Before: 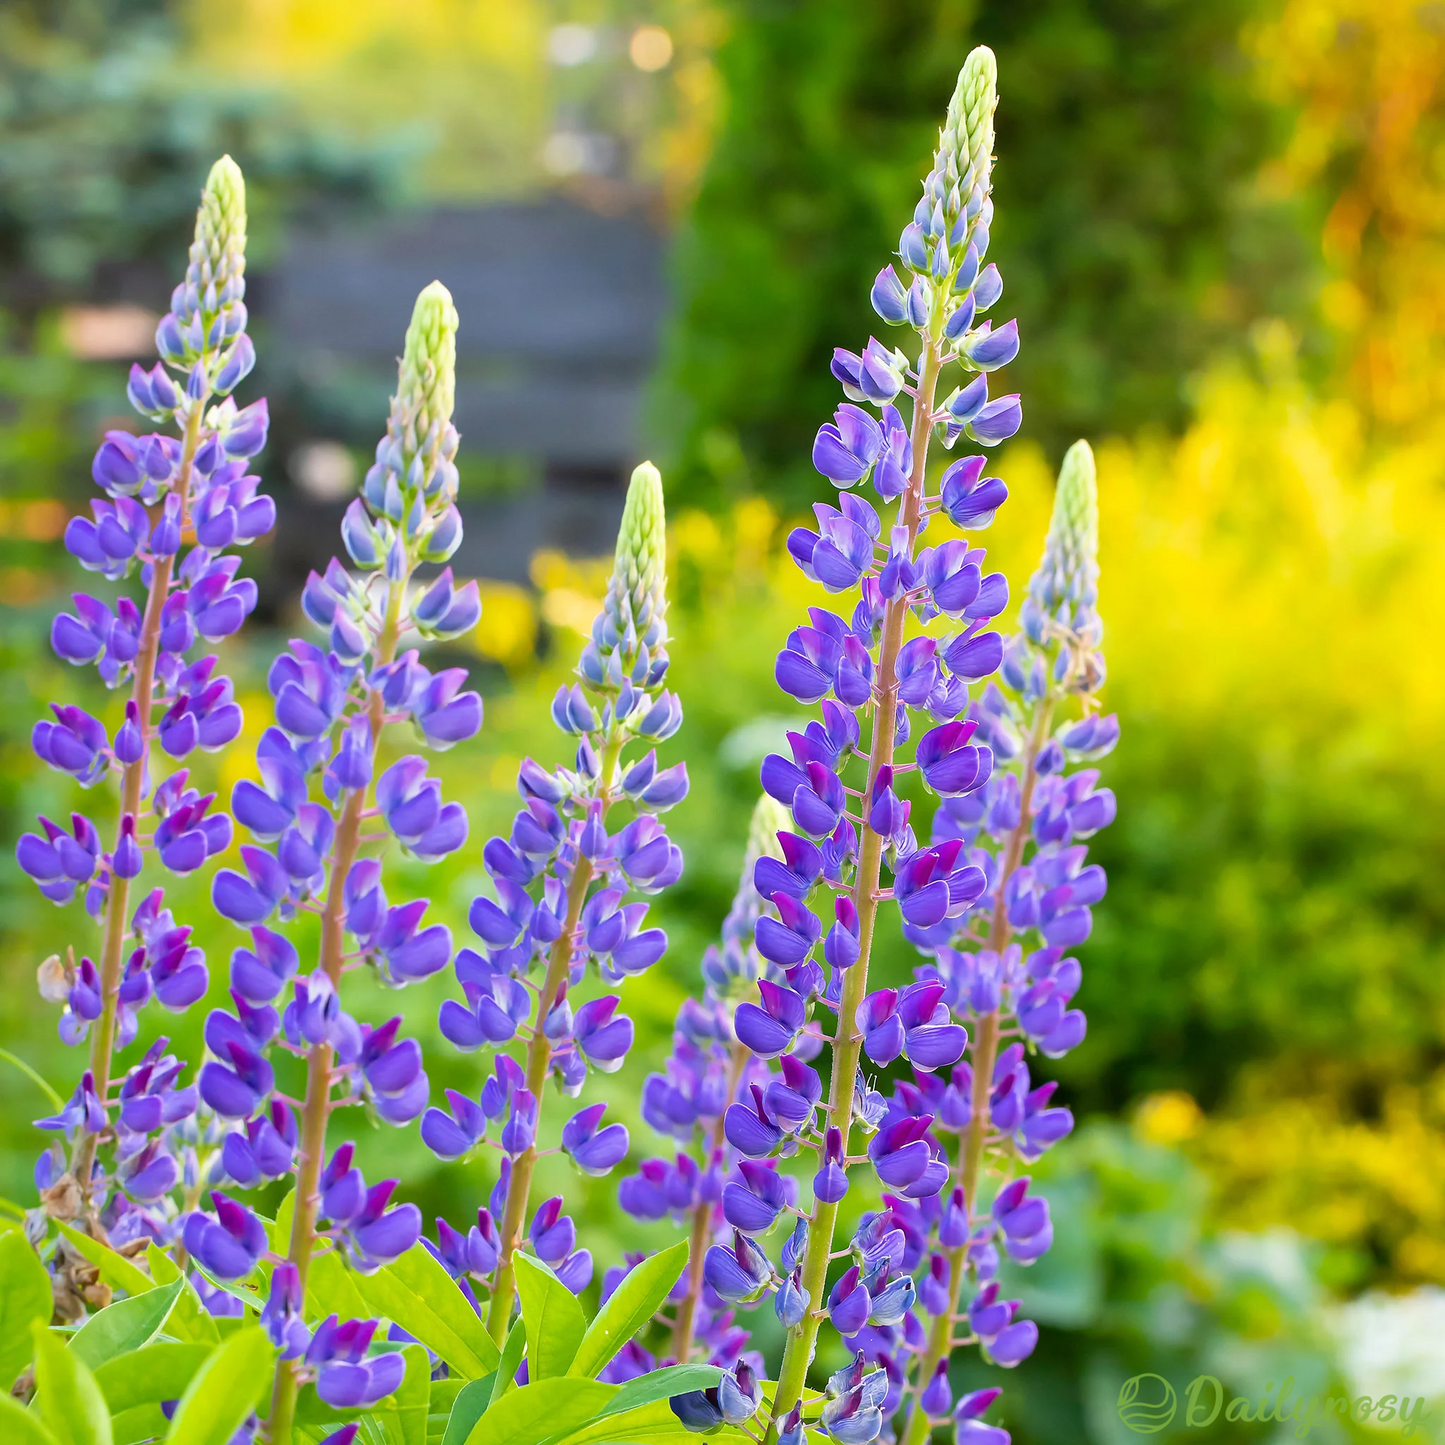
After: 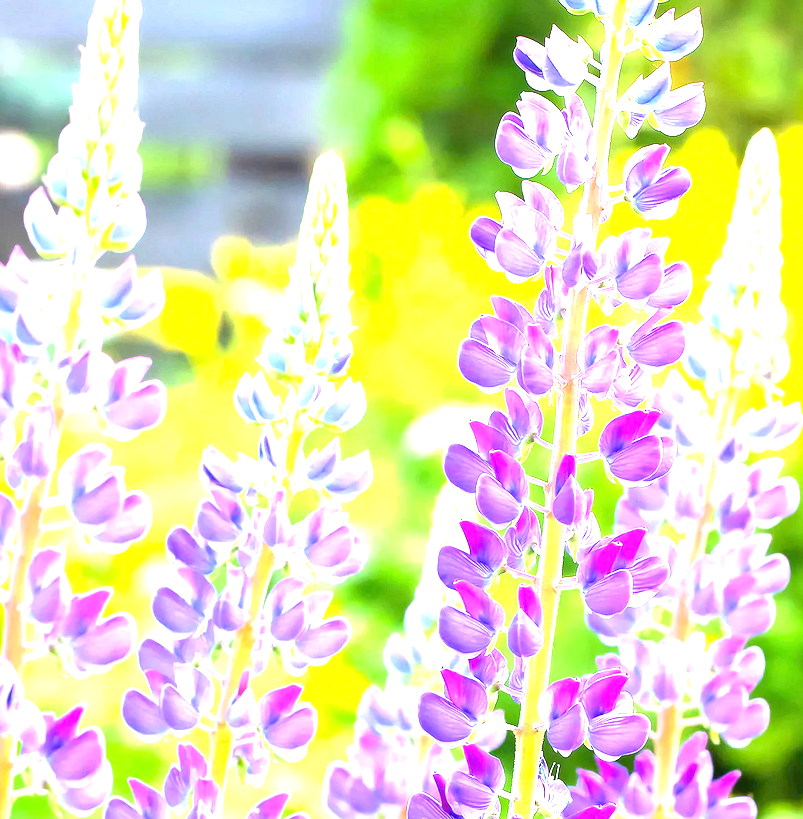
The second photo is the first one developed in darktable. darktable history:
exposure: exposure 2.196 EV, compensate highlight preservation false
crop and rotate: left 21.989%, top 21.59%, right 22.408%, bottom 21.705%
